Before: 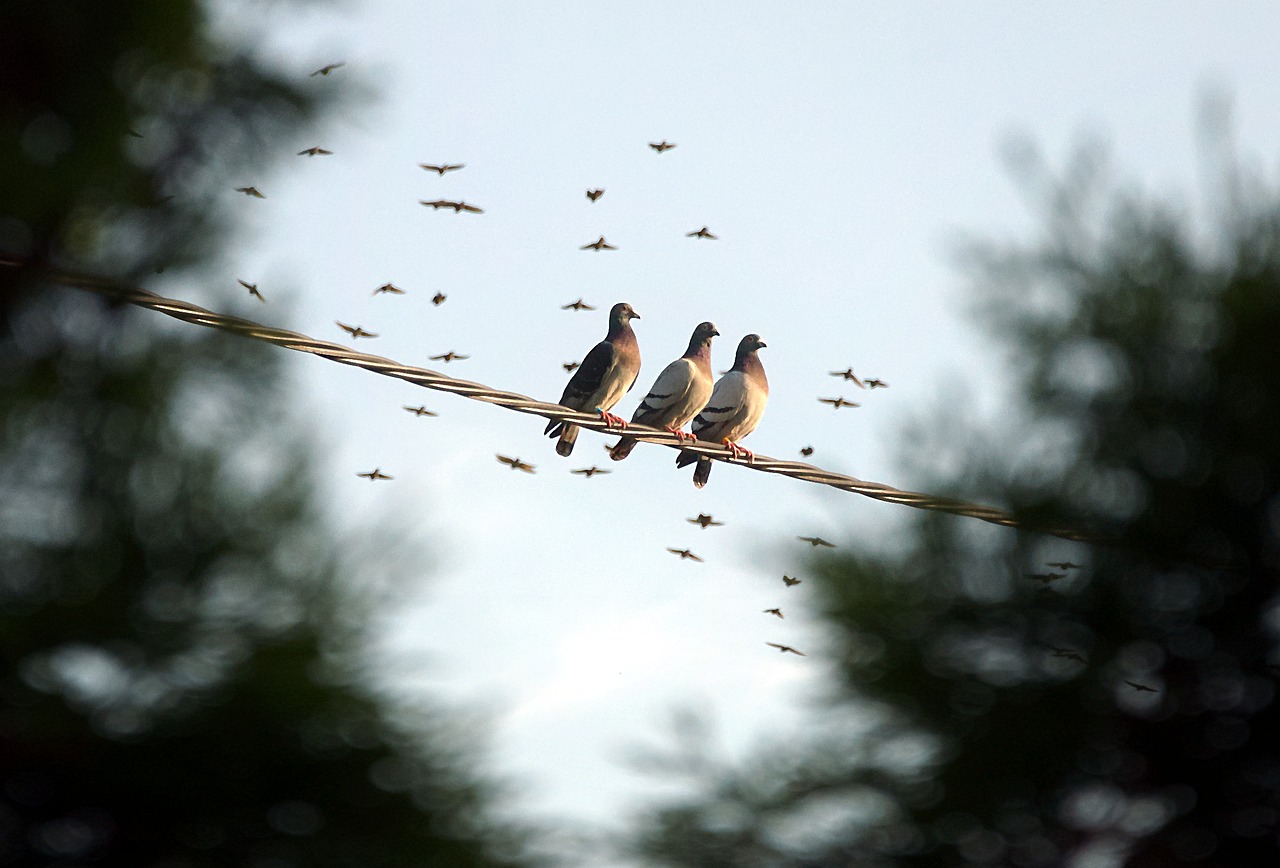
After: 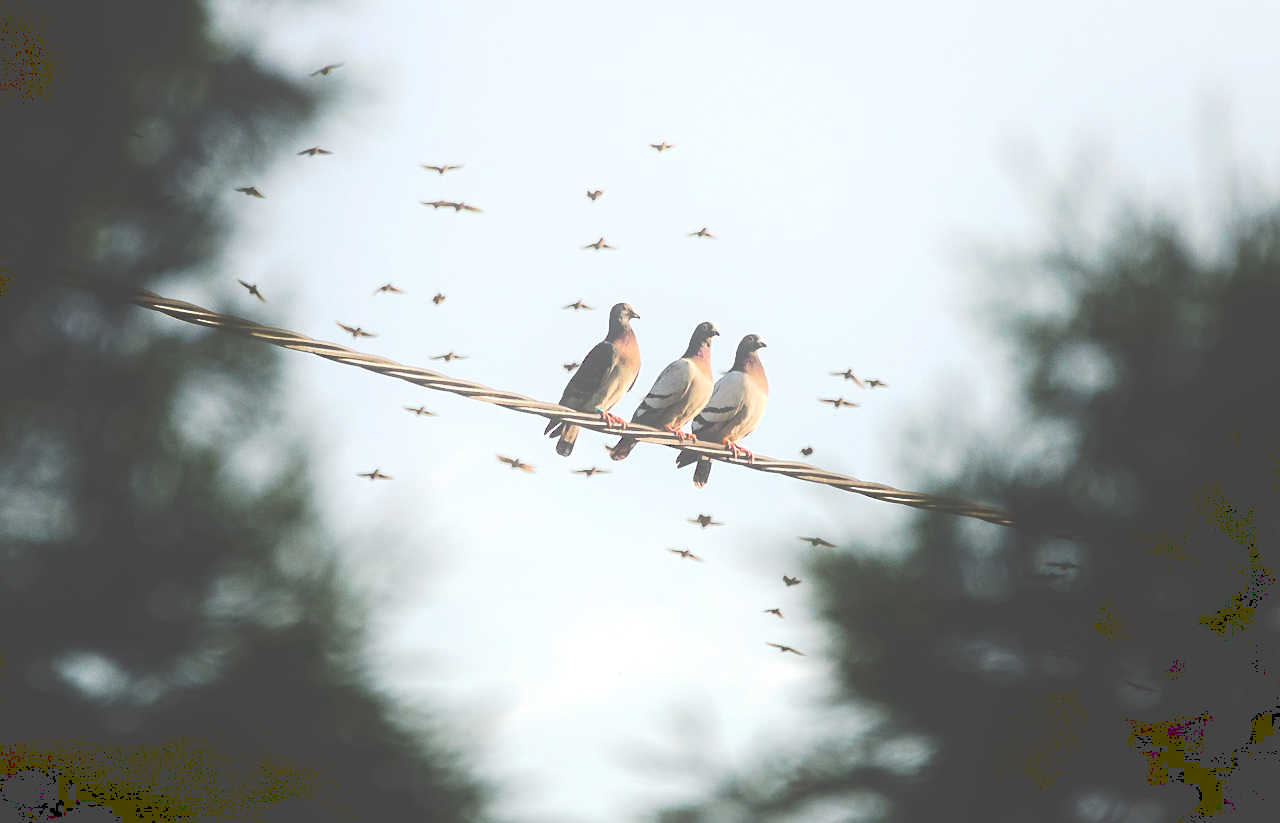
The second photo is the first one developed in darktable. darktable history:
tone equalizer: on, module defaults
crop and rotate: top 0%, bottom 5.097%
shadows and highlights: shadows -24.28, highlights 49.77, soften with gaussian
tone curve: curves: ch0 [(0, 0) (0.003, 0.299) (0.011, 0.299) (0.025, 0.299) (0.044, 0.299) (0.069, 0.3) (0.1, 0.306) (0.136, 0.316) (0.177, 0.326) (0.224, 0.338) (0.277, 0.366) (0.335, 0.406) (0.399, 0.462) (0.468, 0.533) (0.543, 0.607) (0.623, 0.7) (0.709, 0.775) (0.801, 0.843) (0.898, 0.903) (1, 1)], preserve colors none
